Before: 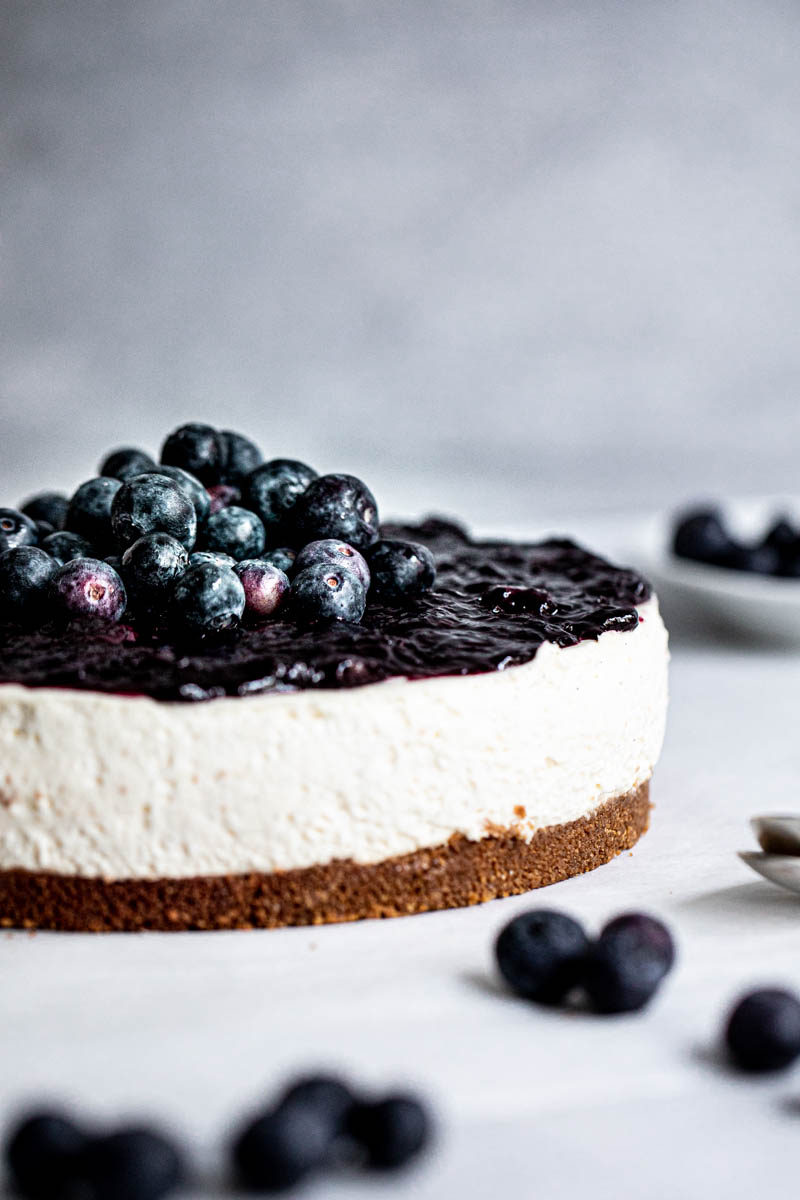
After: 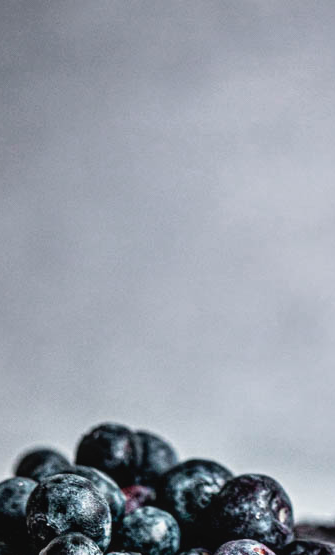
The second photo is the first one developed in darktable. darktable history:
crop and rotate: left 10.817%, top 0.062%, right 47.194%, bottom 53.626%
local contrast: detail 110%
